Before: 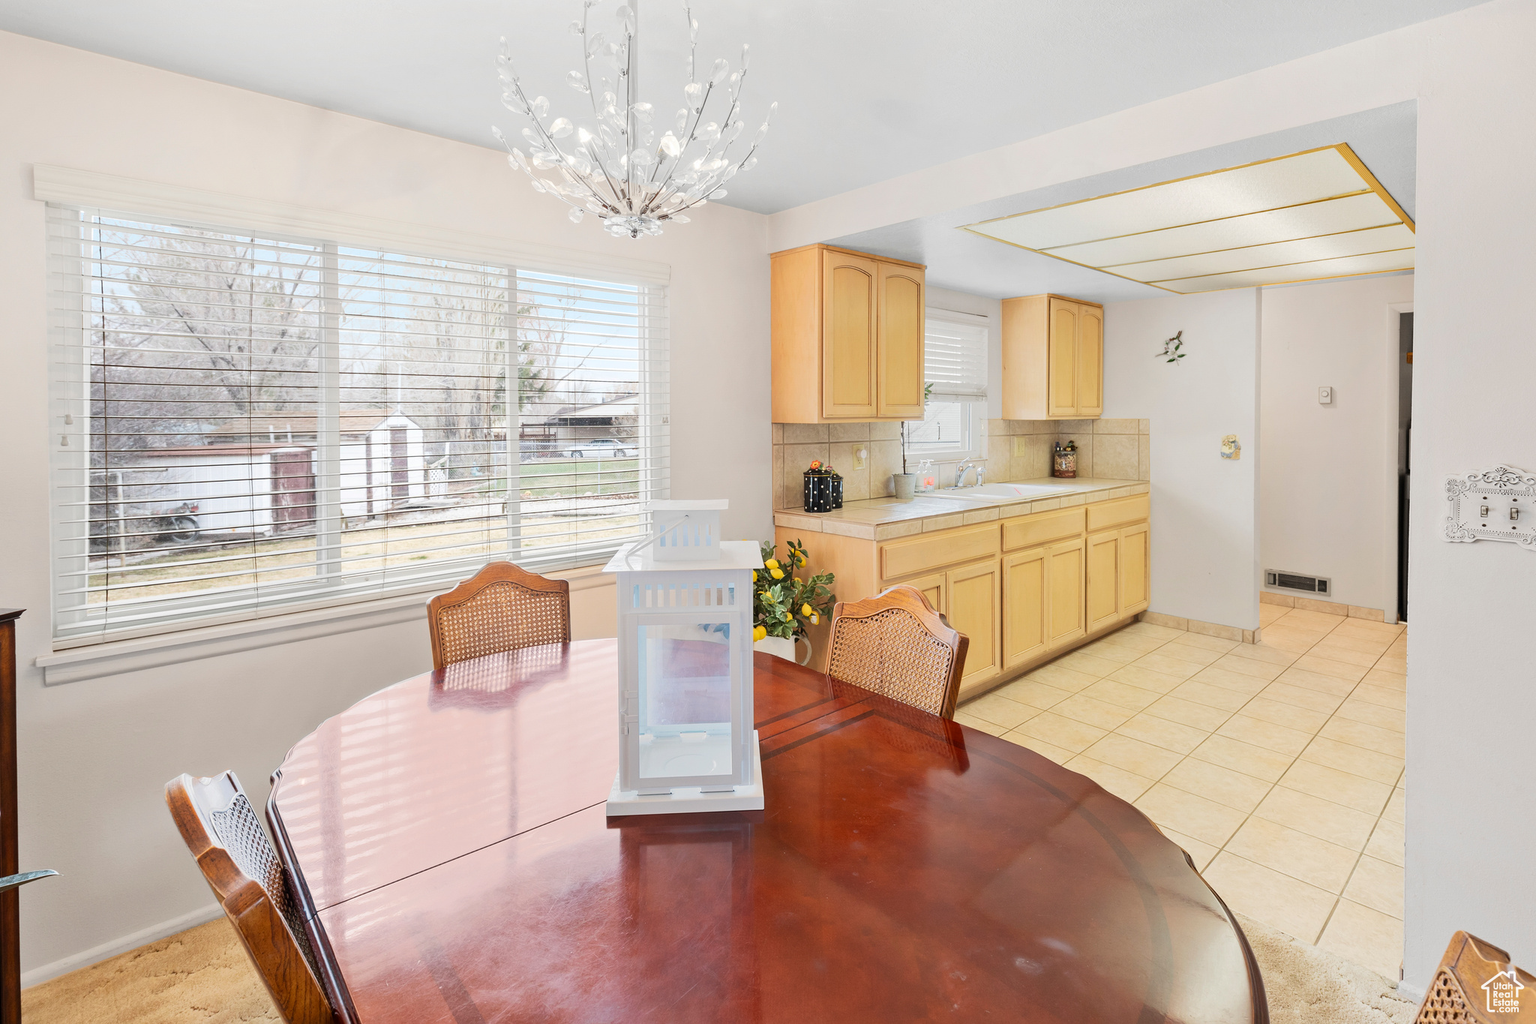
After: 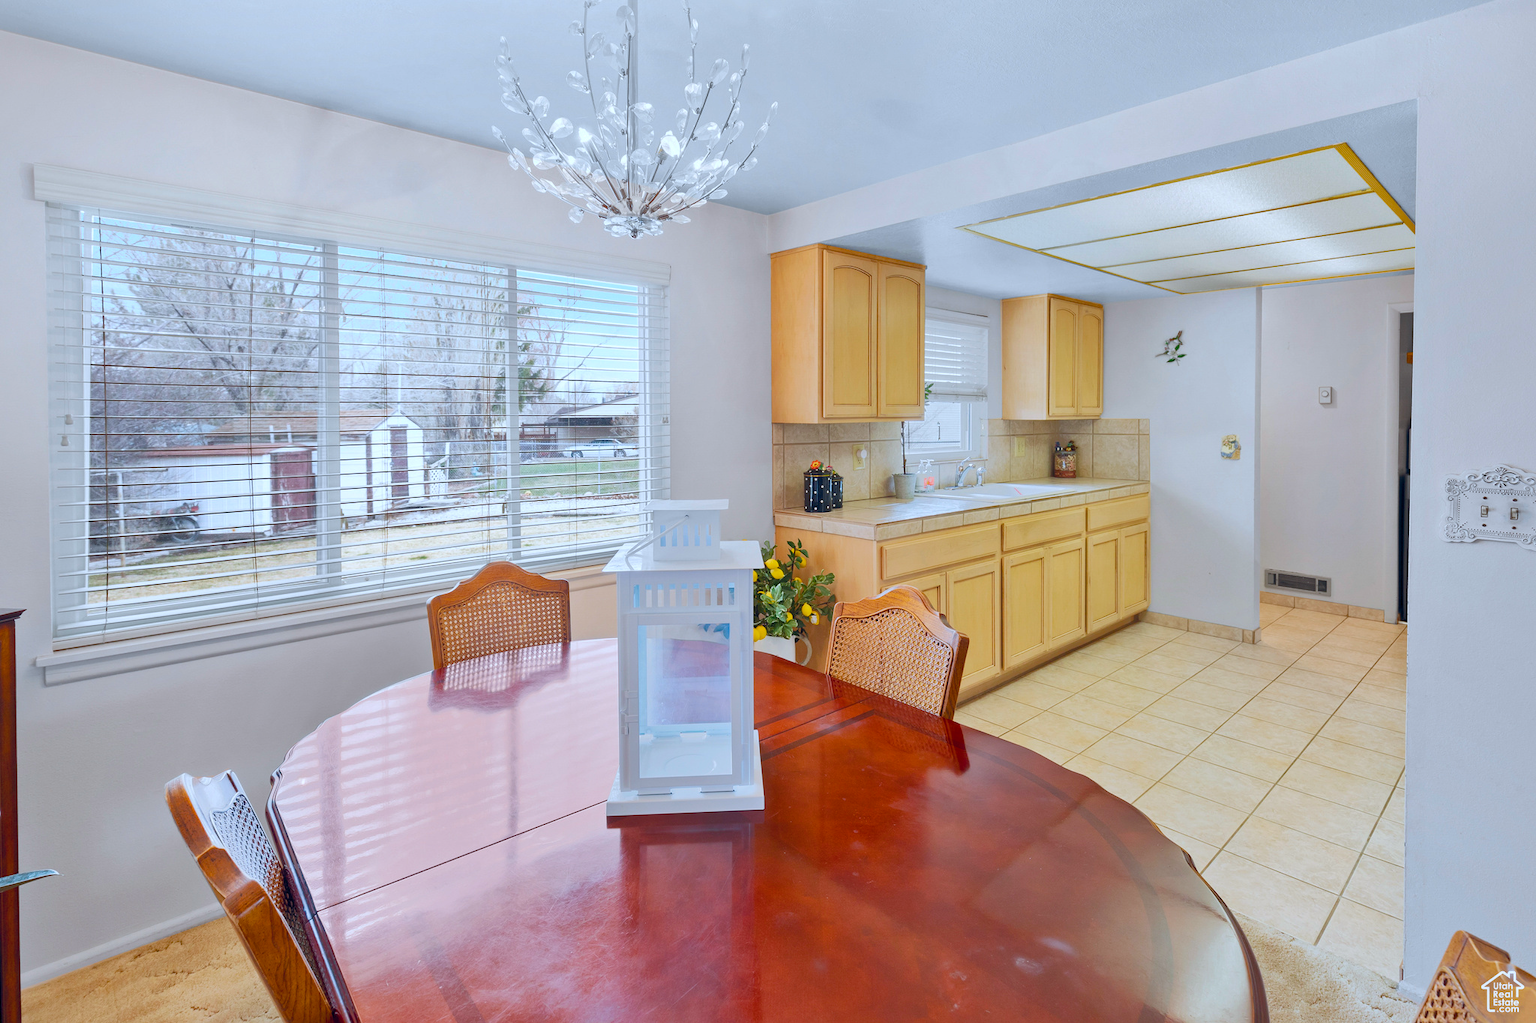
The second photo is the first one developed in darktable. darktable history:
color balance rgb: global offset › chroma 0.063%, global offset › hue 253.89°, linear chroma grading › global chroma 9.919%, perceptual saturation grading › global saturation 20%, perceptual saturation grading › highlights -24.89%, perceptual saturation grading › shadows 24.615%, global vibrance 20%
shadows and highlights: on, module defaults
color calibration: x 0.37, y 0.382, temperature 4314.46 K
